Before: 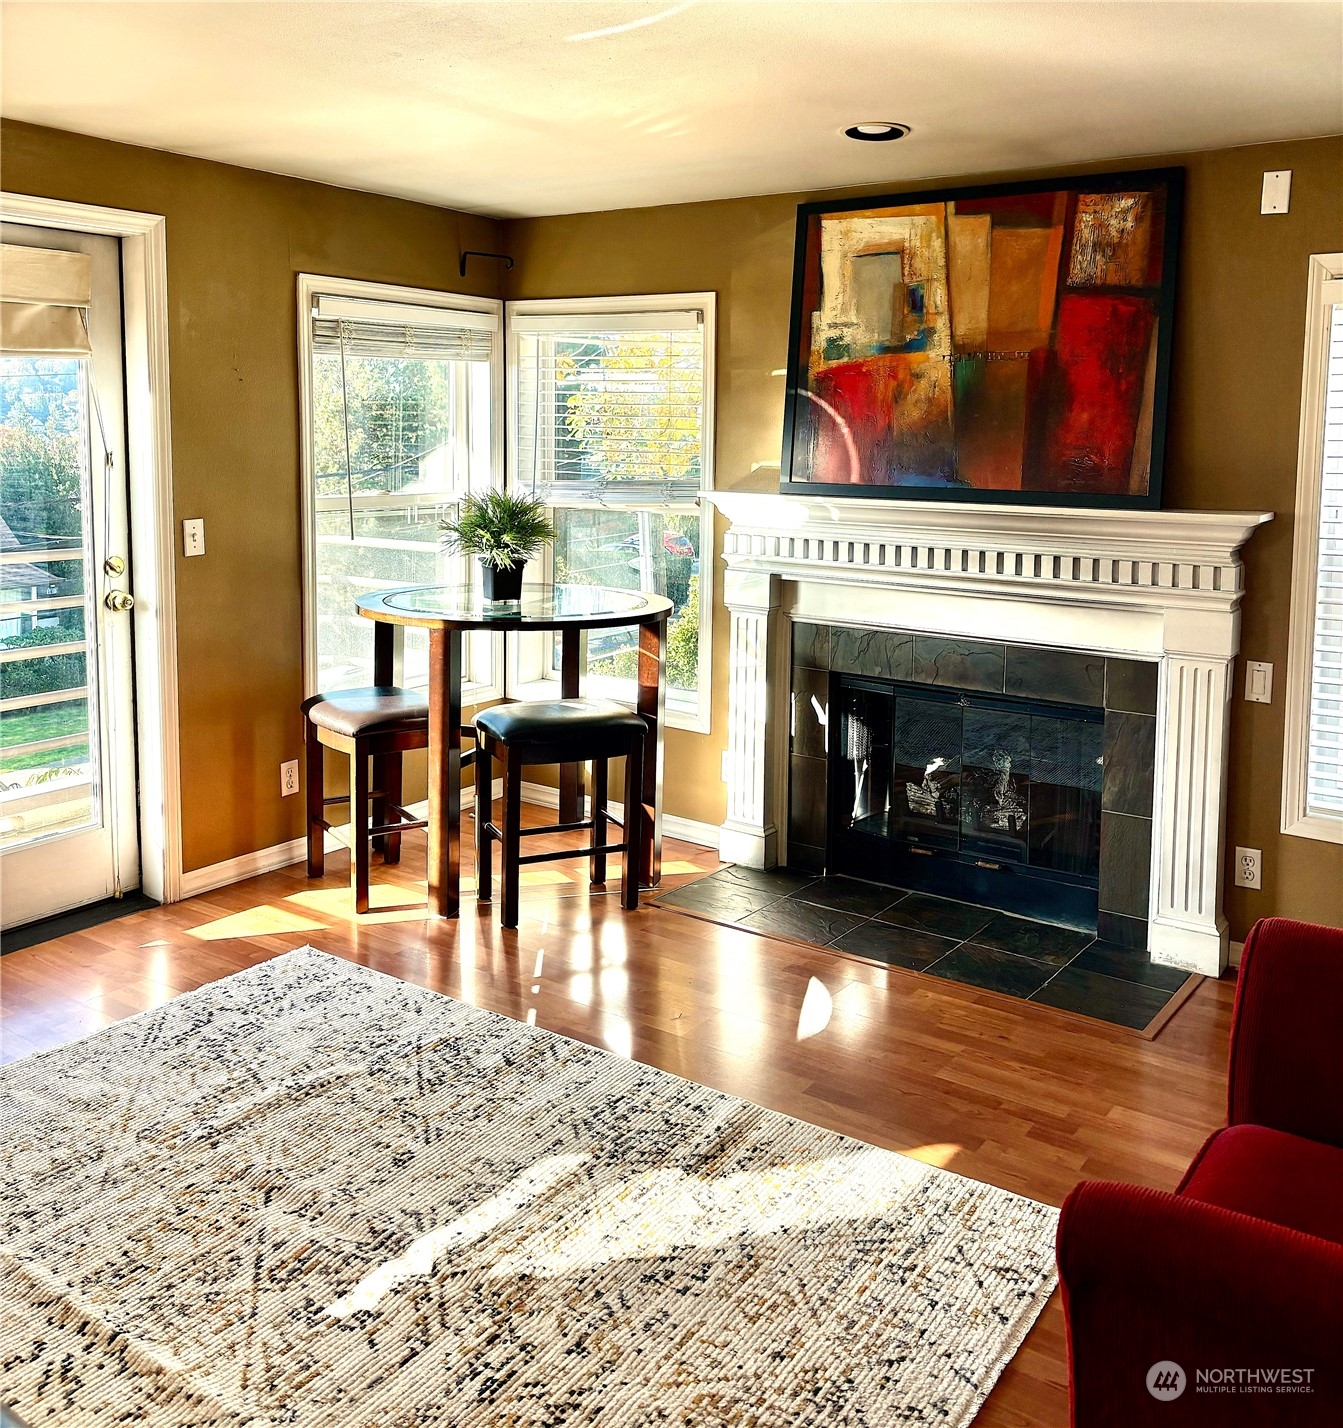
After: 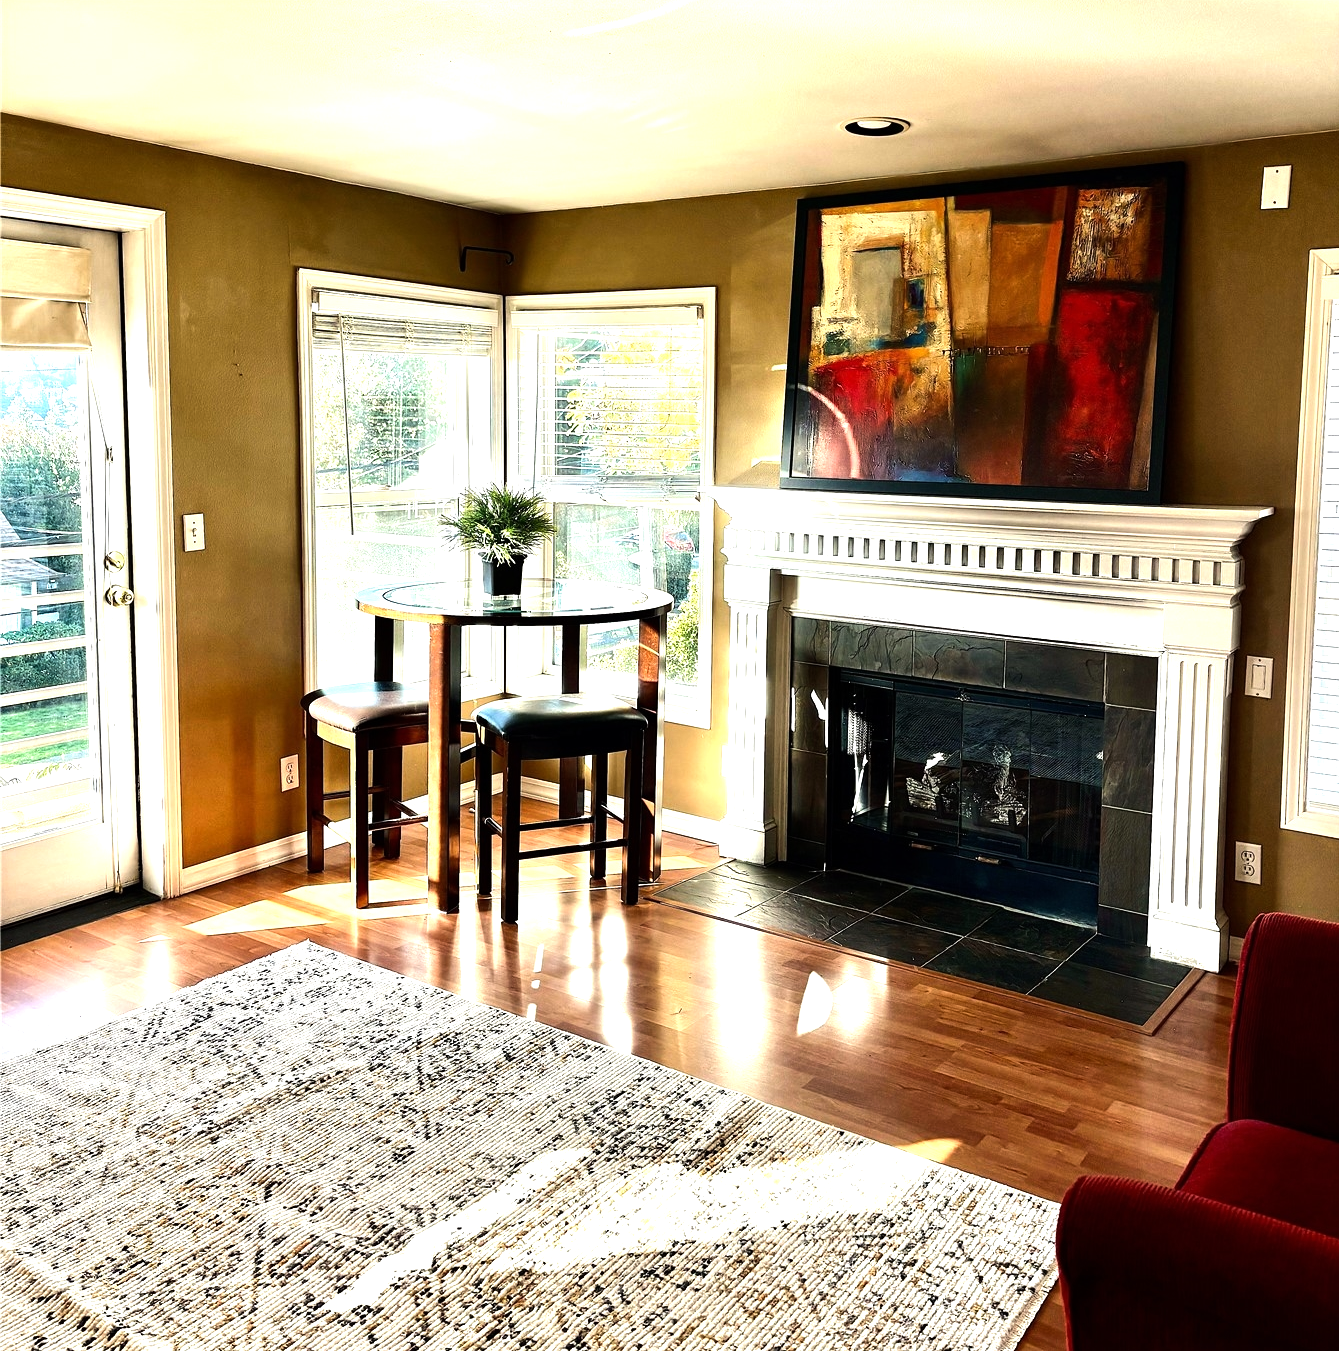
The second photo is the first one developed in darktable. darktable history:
crop: top 0.38%, right 0.262%, bottom 5.008%
tone equalizer: -8 EV -0.753 EV, -7 EV -0.696 EV, -6 EV -0.579 EV, -5 EV -0.41 EV, -3 EV 0.377 EV, -2 EV 0.6 EV, -1 EV 0.685 EV, +0 EV 0.725 EV, edges refinement/feathering 500, mask exposure compensation -1.57 EV, preserve details no
